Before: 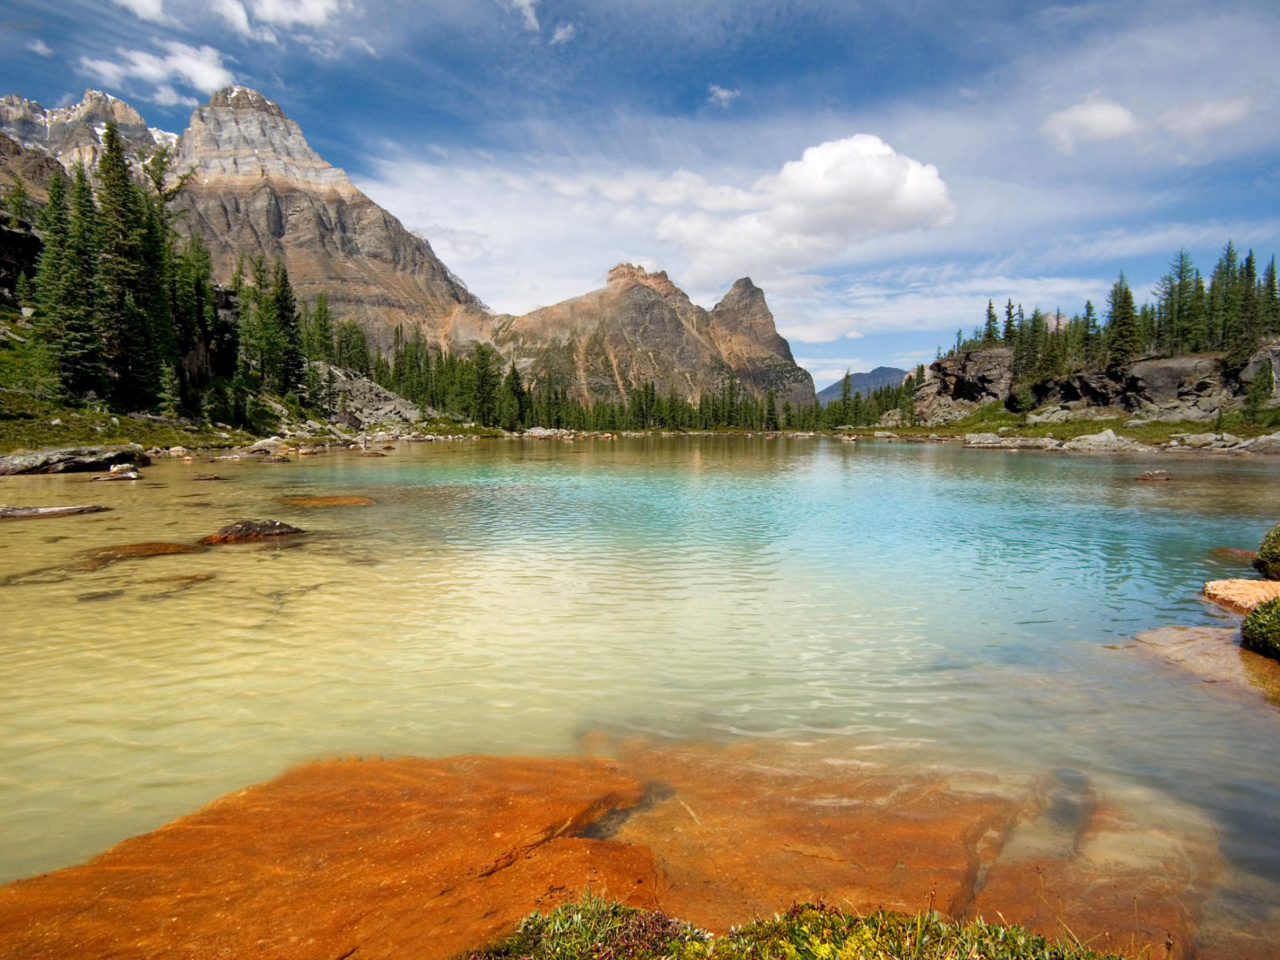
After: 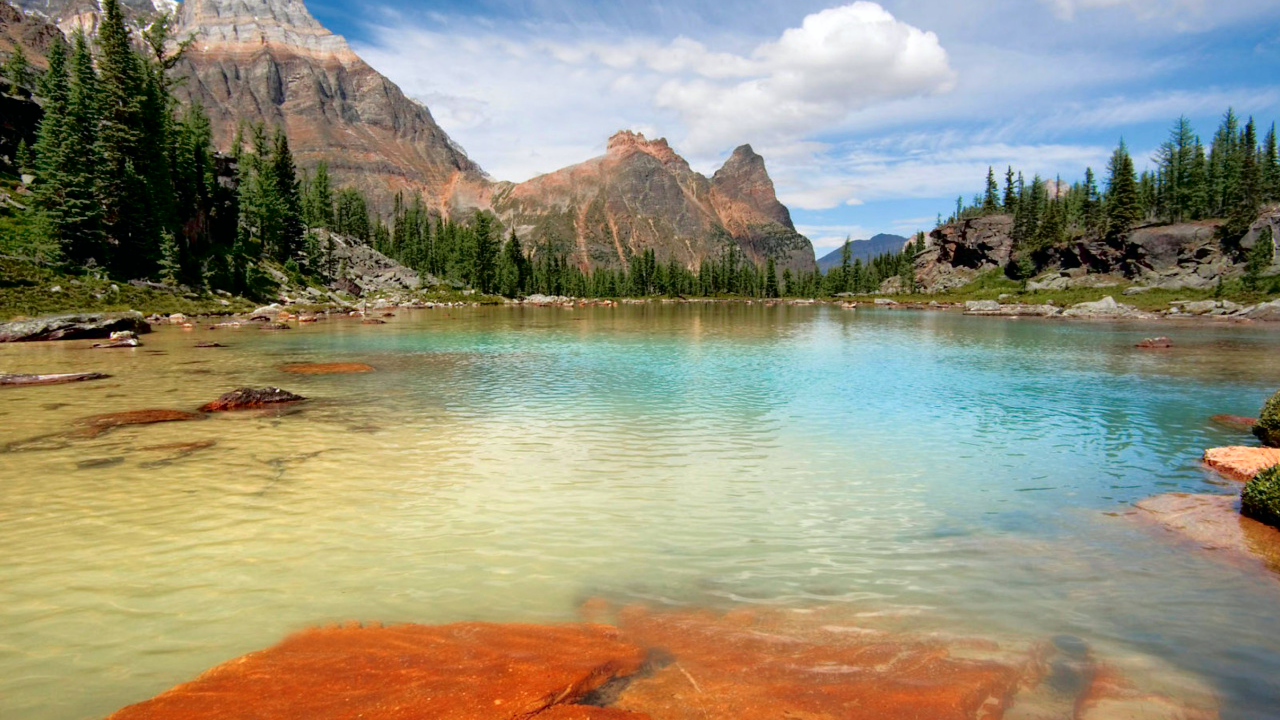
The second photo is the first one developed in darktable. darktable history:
tone curve: curves: ch0 [(0, 0) (0.126, 0.061) (0.362, 0.382) (0.498, 0.498) (0.706, 0.712) (1, 1)]; ch1 [(0, 0) (0.5, 0.497) (0.55, 0.578) (1, 1)]; ch2 [(0, 0) (0.44, 0.424) (0.489, 0.486) (0.537, 0.538) (1, 1)], color space Lab, independent channels, preserve colors none
tone equalizer: on, module defaults
crop: top 13.951%, bottom 10.975%
